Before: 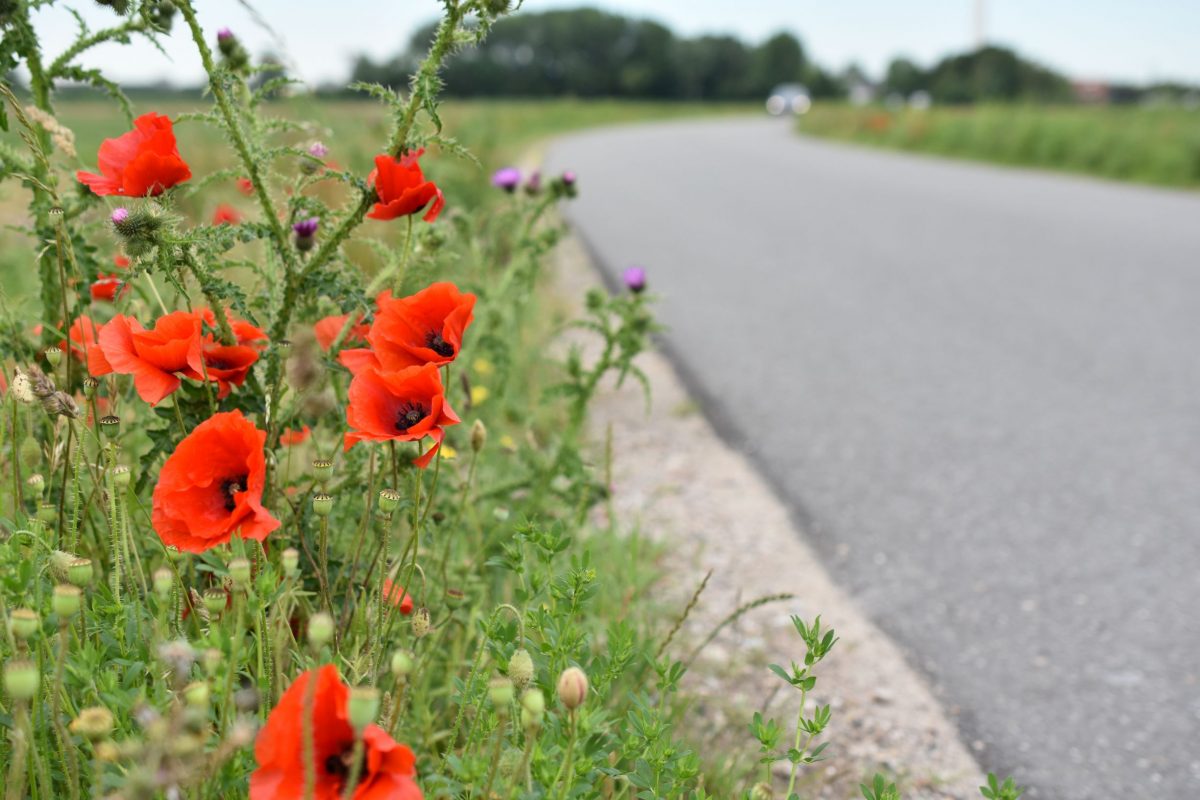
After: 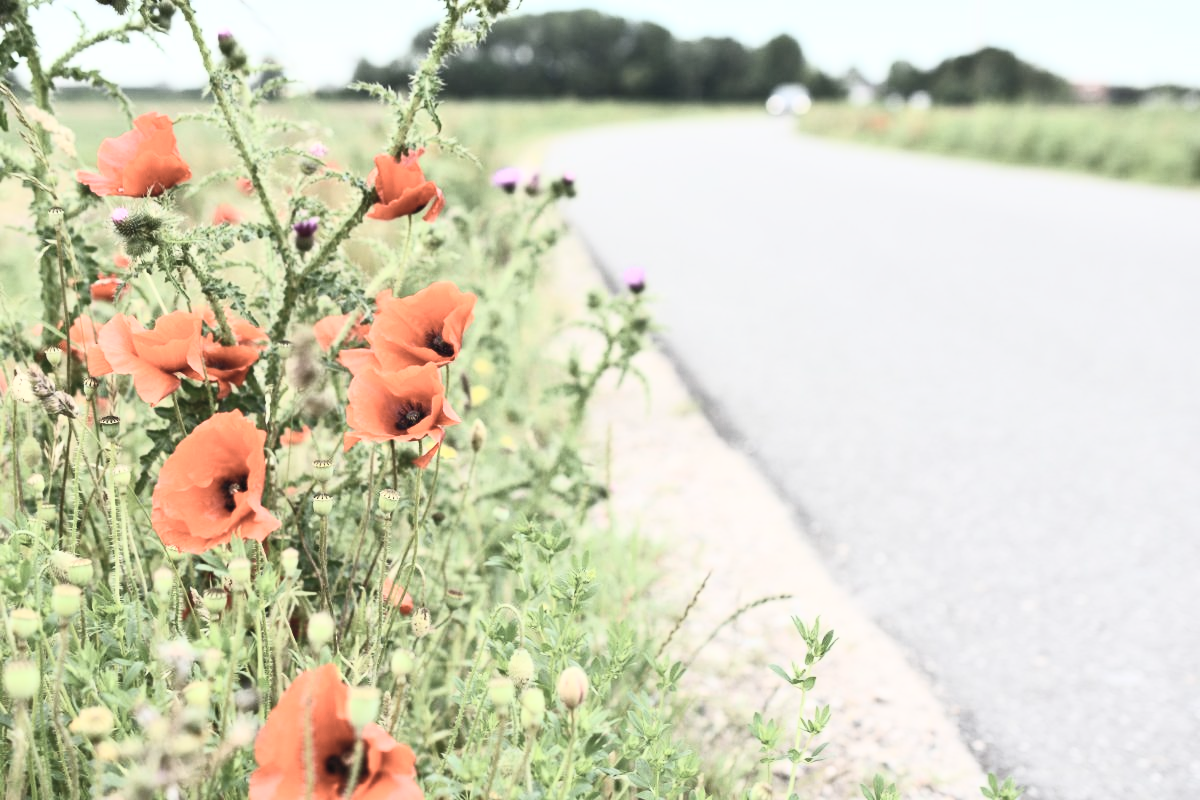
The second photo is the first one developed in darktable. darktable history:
contrast brightness saturation: contrast 0.558, brightness 0.571, saturation -0.347
